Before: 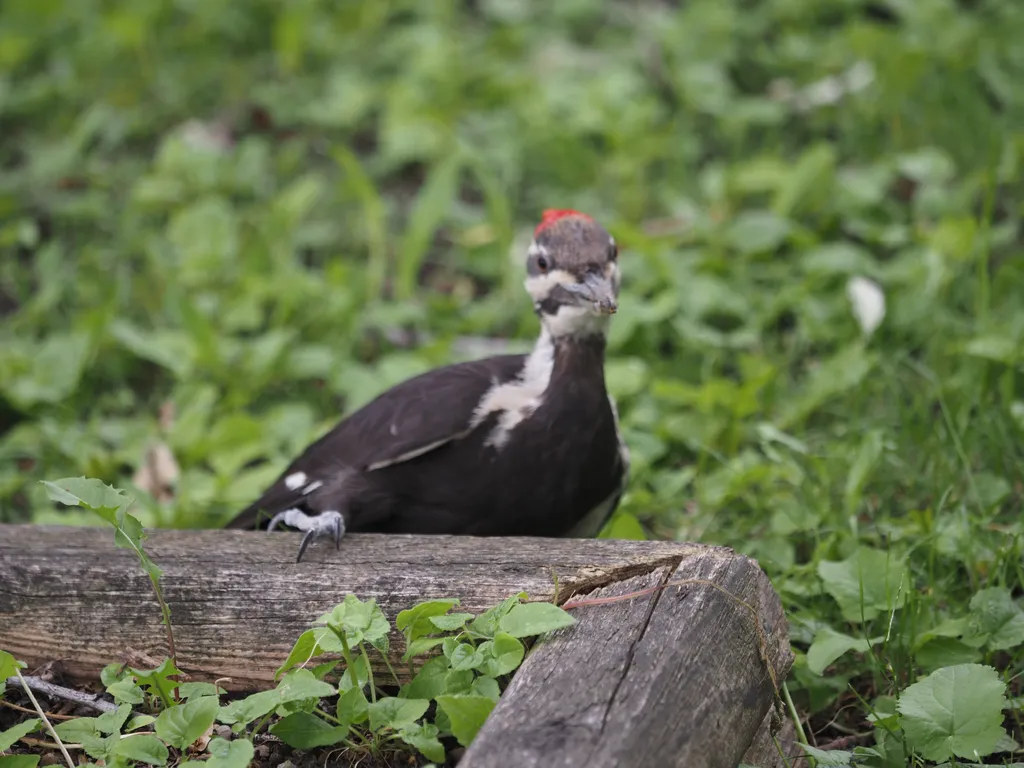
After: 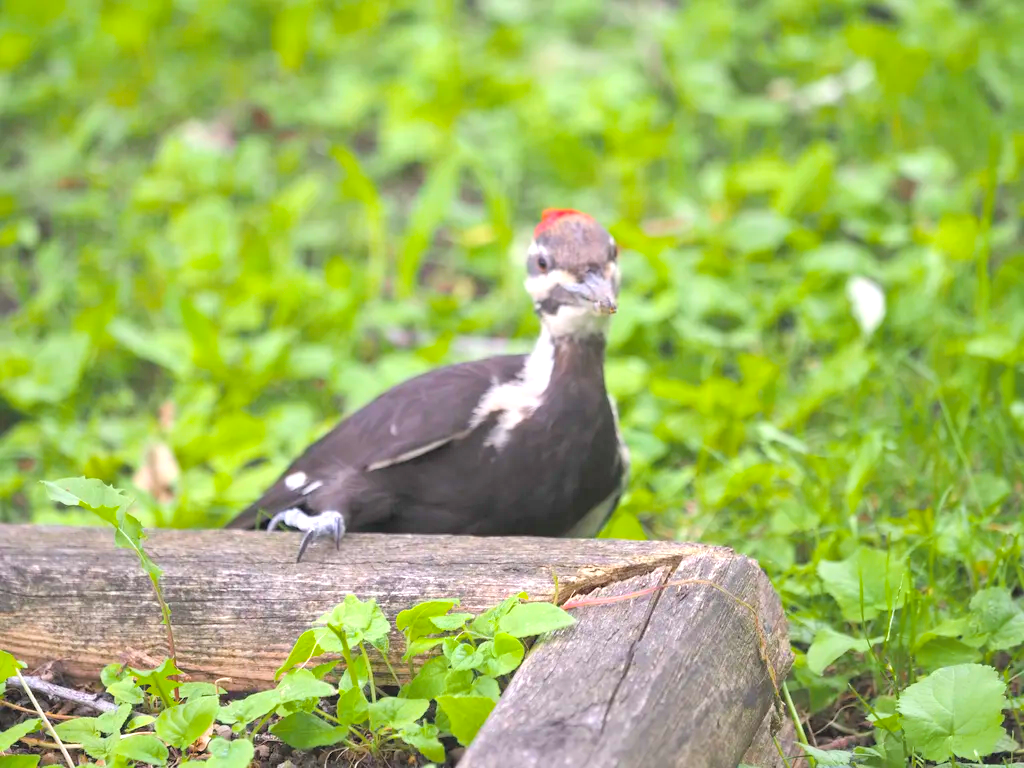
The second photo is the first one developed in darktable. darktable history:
contrast brightness saturation: brightness 0.282
color balance rgb: shadows lift › hue 87.52°, linear chroma grading › global chroma 15.133%, perceptual saturation grading › global saturation 29.846%, perceptual brilliance grading › global brilliance 12.304%, global vibrance 15.108%
exposure: exposure 0.497 EV, compensate highlight preservation false
